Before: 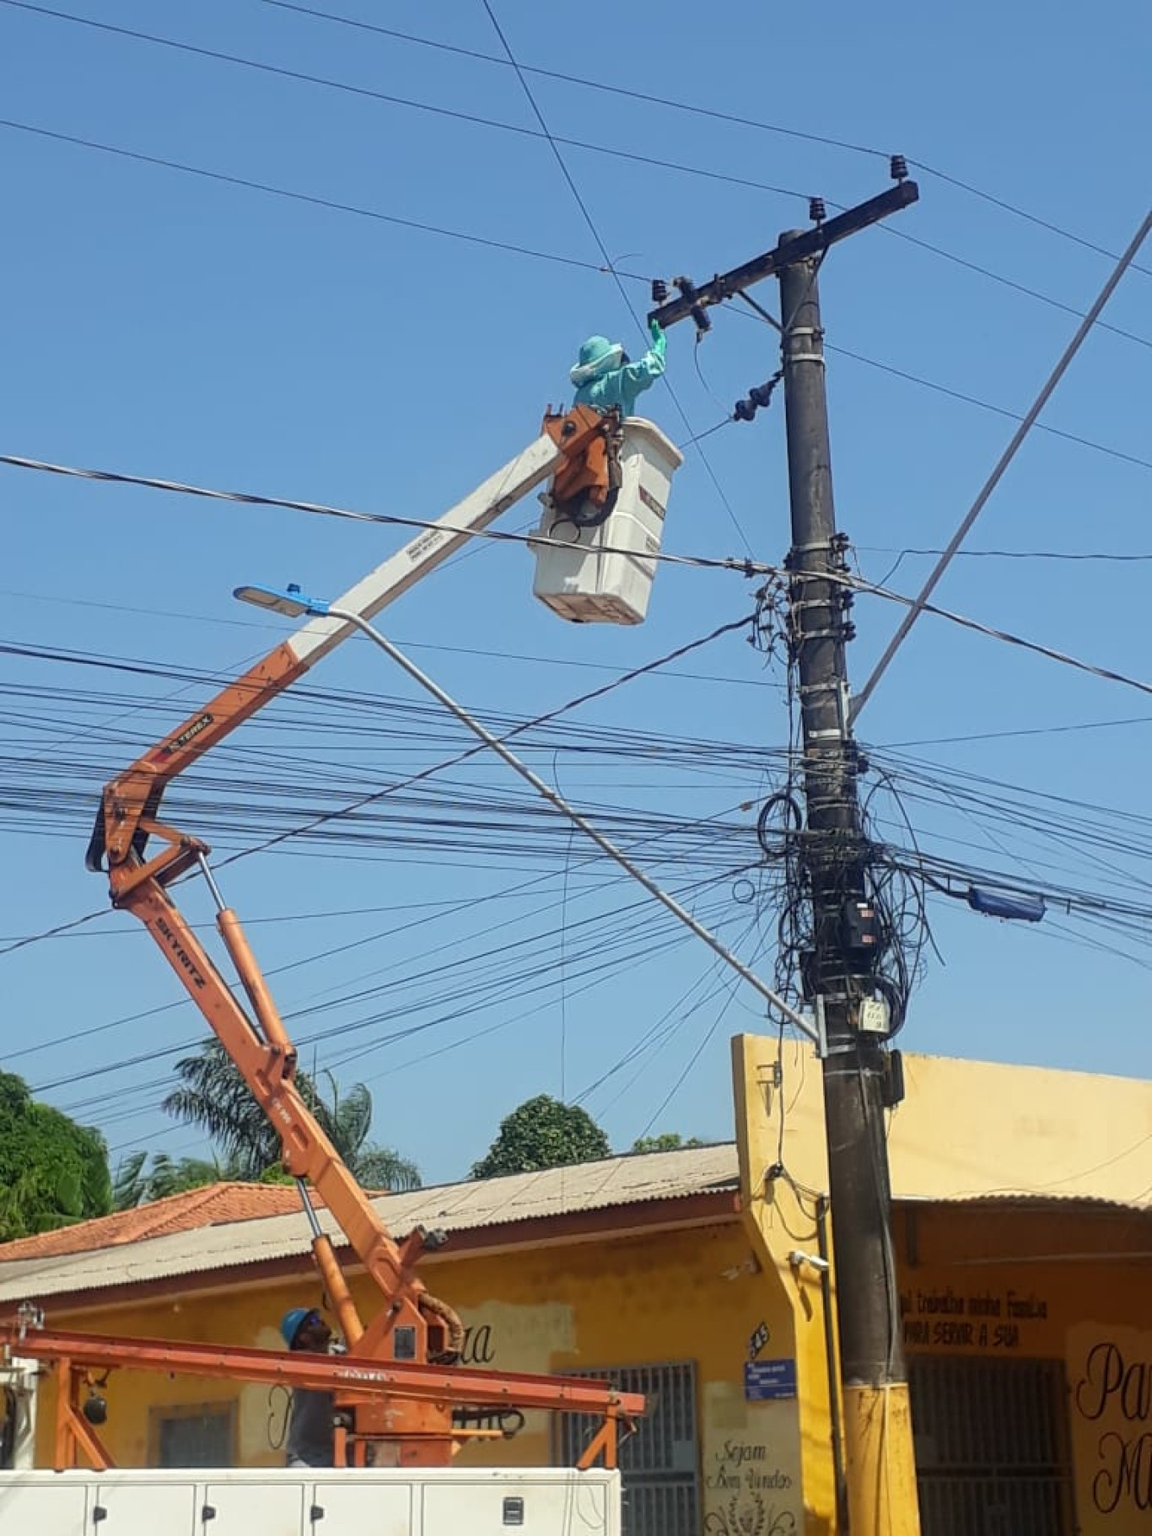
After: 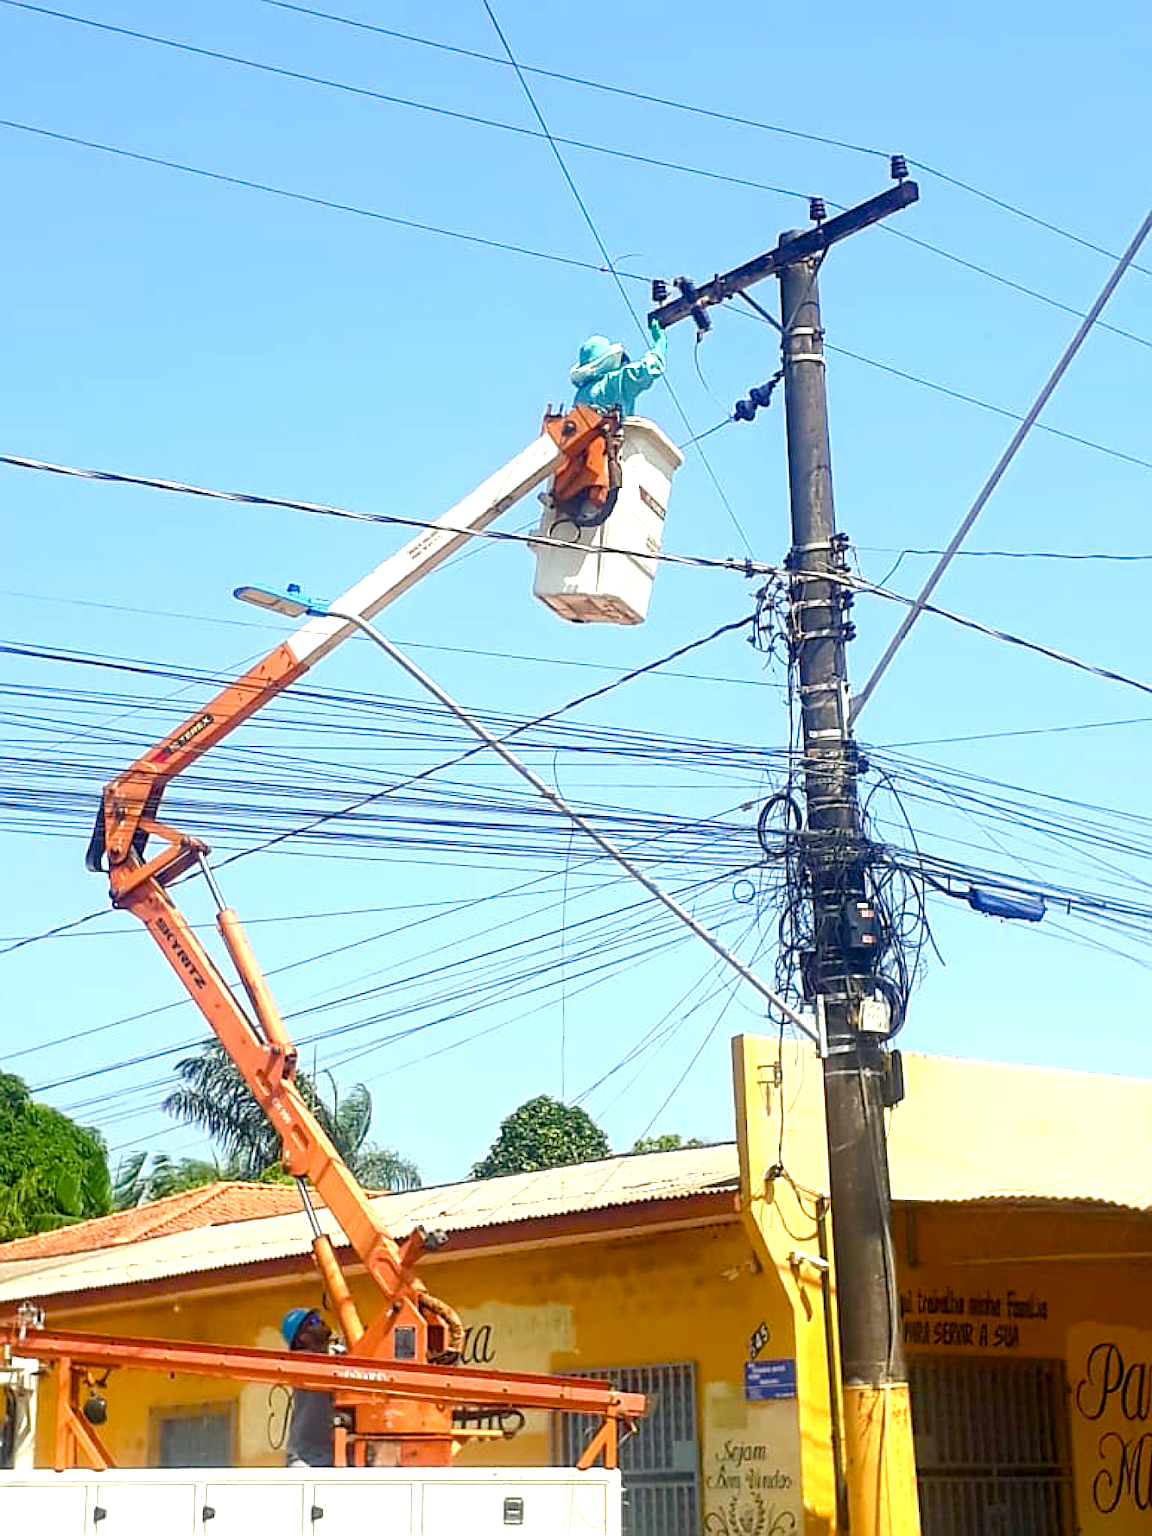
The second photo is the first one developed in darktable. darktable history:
exposure: exposure 1.137 EV, compensate highlight preservation false
sharpen: on, module defaults
color balance rgb: shadows lift › chroma 1%, shadows lift › hue 240.84°, highlights gain › chroma 2%, highlights gain › hue 73.2°, global offset › luminance -0.5%, perceptual saturation grading › global saturation 20%, perceptual saturation grading › highlights -25%, perceptual saturation grading › shadows 50%, global vibrance 15%
